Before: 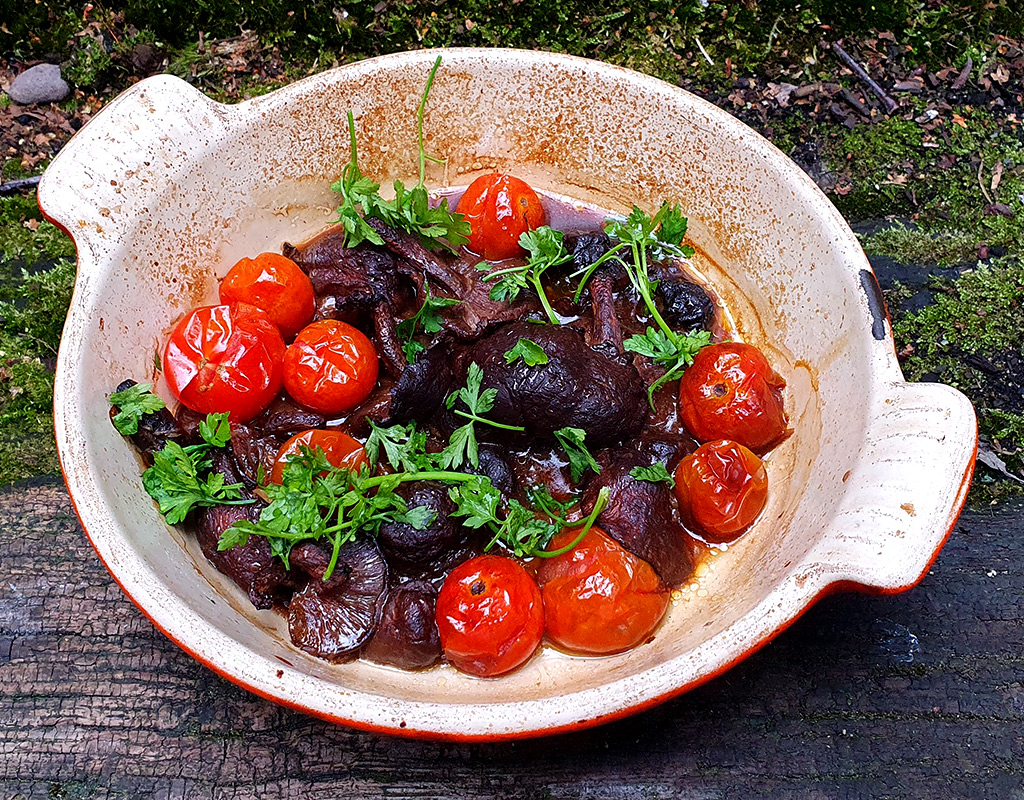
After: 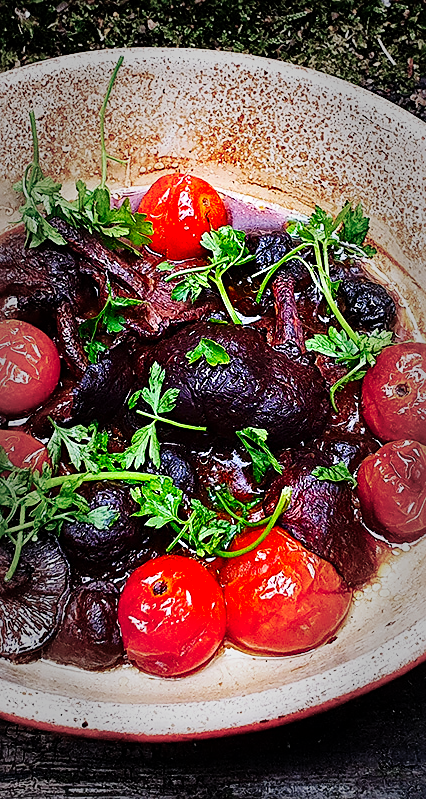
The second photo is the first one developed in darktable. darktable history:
crop: left 31.127%, right 27.254%
base curve: curves: ch0 [(0, 0) (0.032, 0.025) (0.121, 0.166) (0.206, 0.329) (0.605, 0.79) (1, 1)], preserve colors none
contrast brightness saturation: contrast 0.083, saturation 0.201
vignetting: fall-off start 47.98%, automatic ratio true, width/height ratio 1.284, unbound false
sharpen: on, module defaults
